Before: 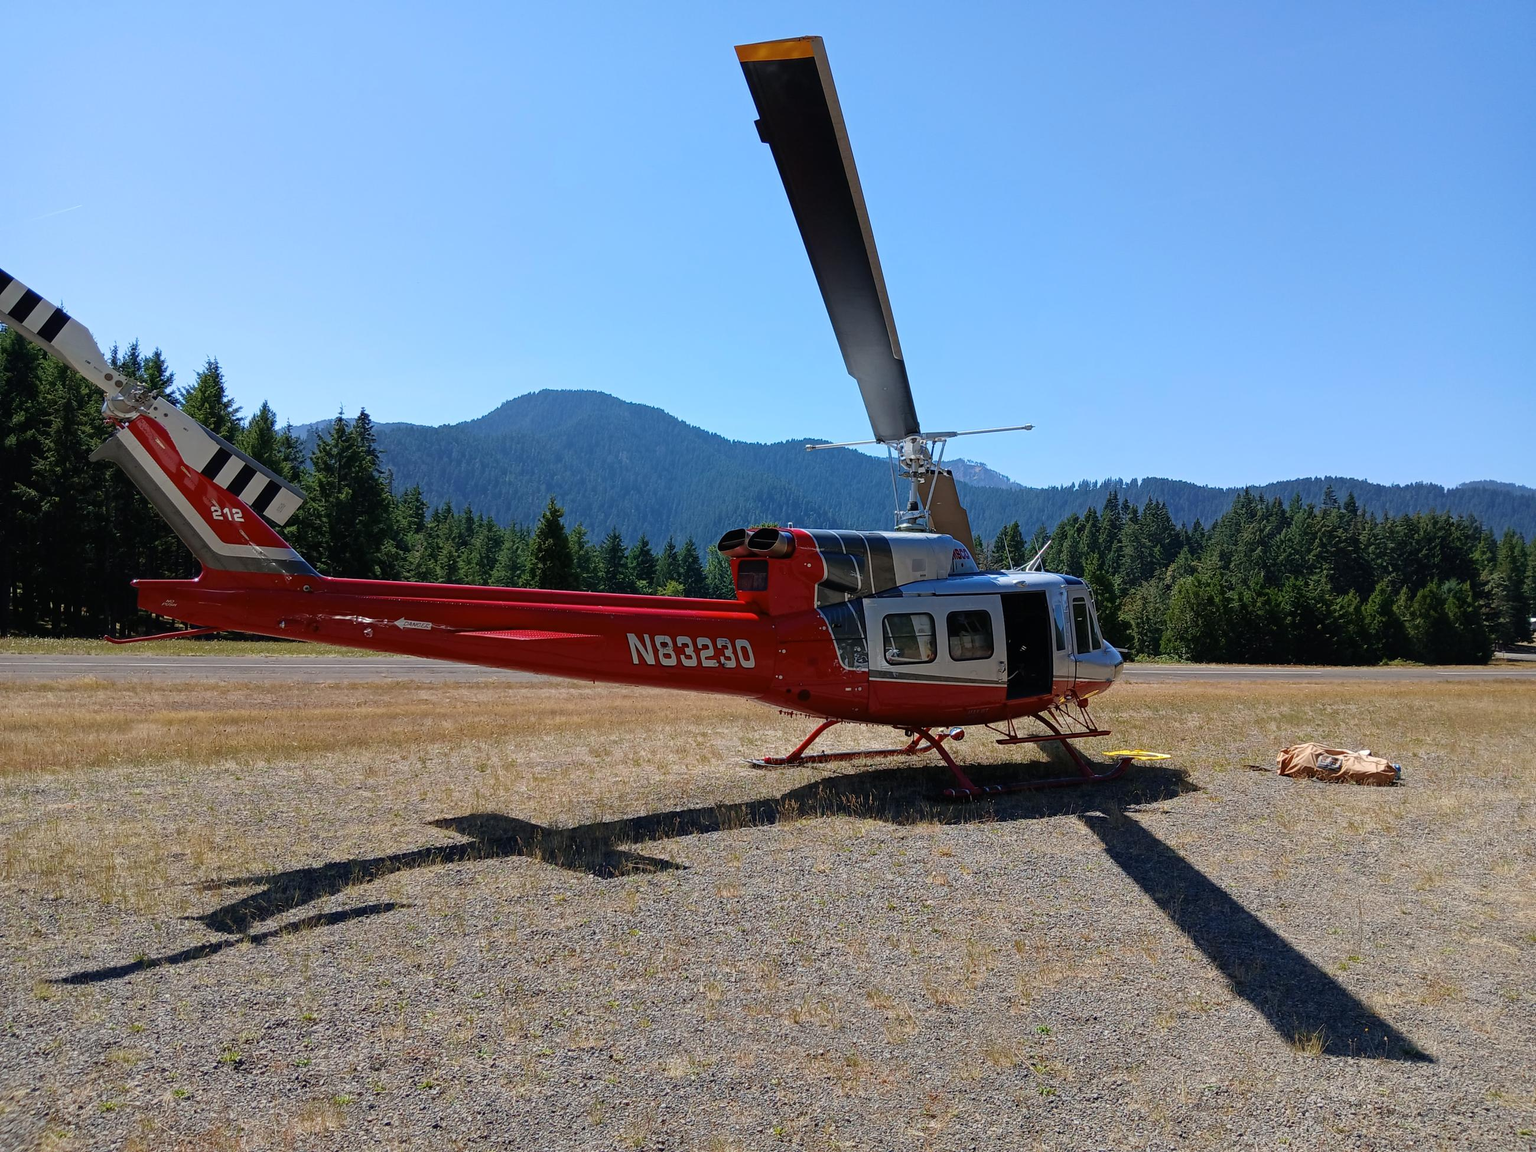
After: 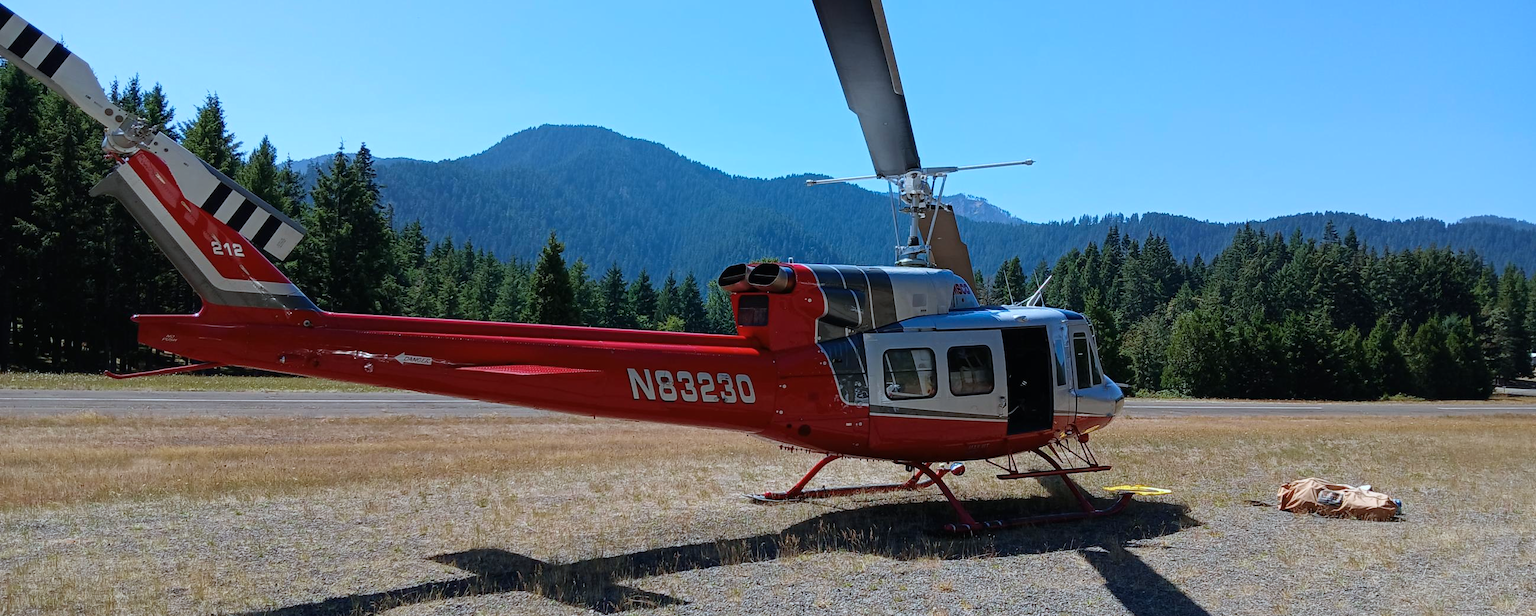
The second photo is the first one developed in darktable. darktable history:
crop and rotate: top 23.043%, bottom 23.437%
color correction: highlights a* -4.18, highlights b* -10.81
